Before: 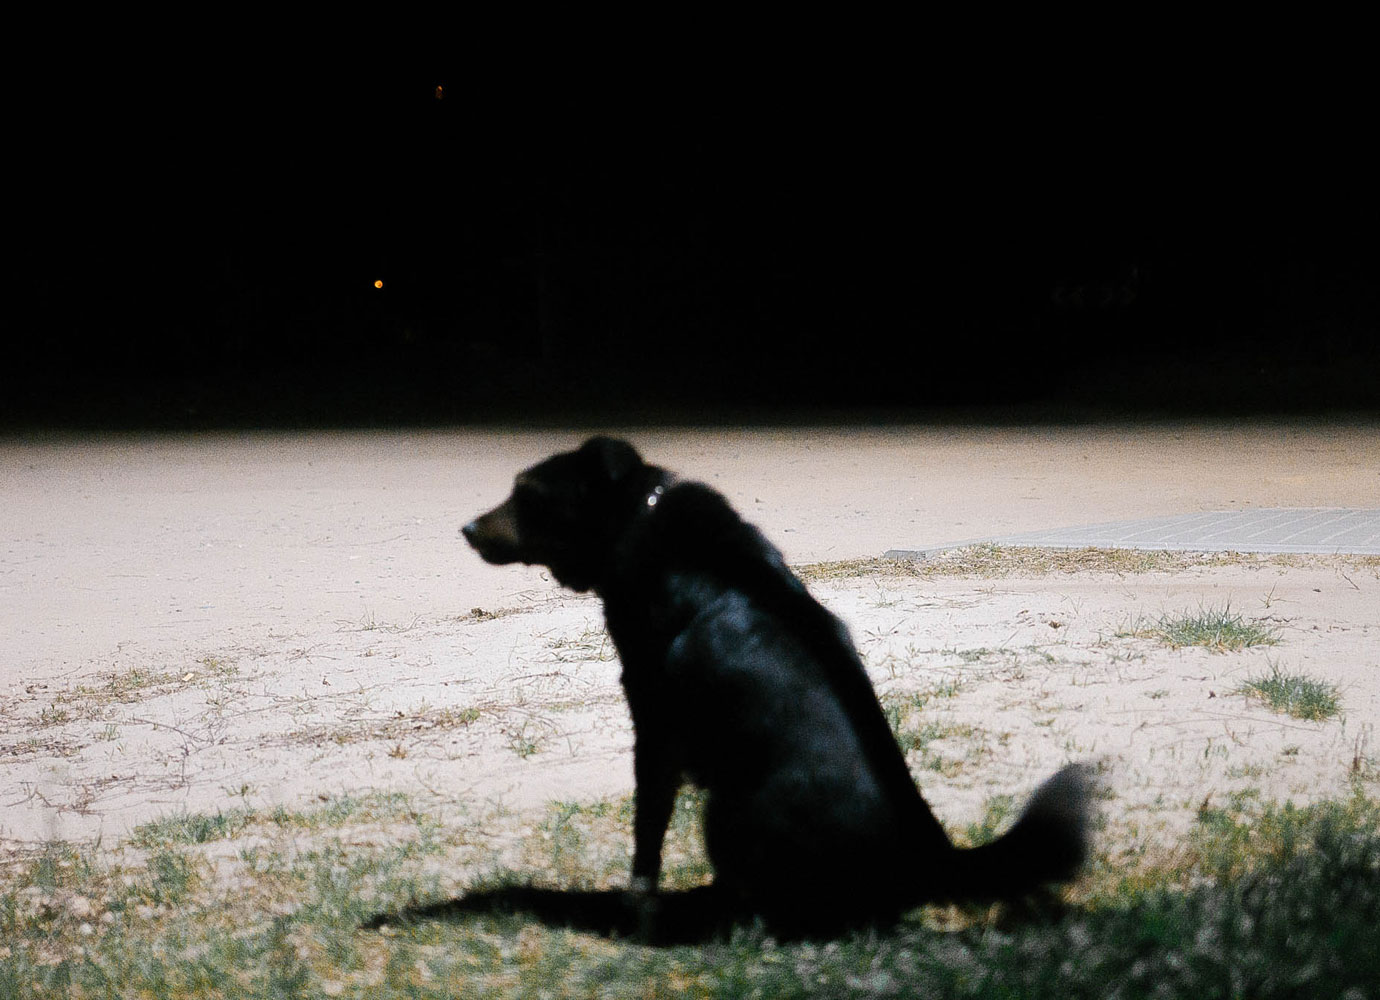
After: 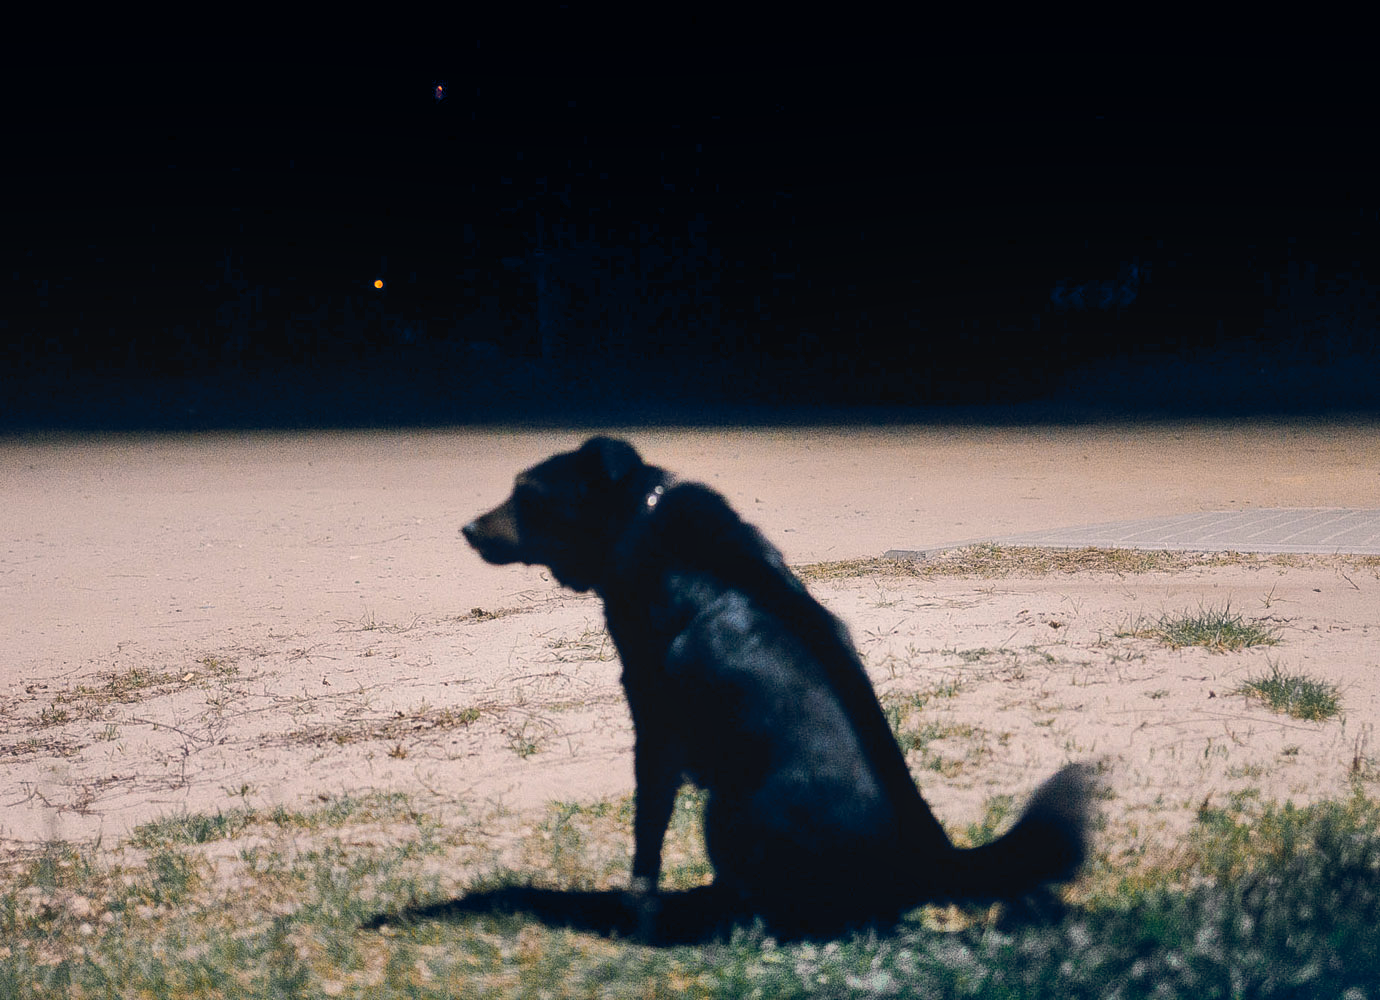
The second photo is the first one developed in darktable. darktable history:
shadows and highlights: soften with gaussian
local contrast: detail 110%
color balance rgb: shadows lift › hue 87.51°, highlights gain › chroma 3.21%, highlights gain › hue 55.1°, global offset › chroma 0.15%, global offset › hue 253.66°, linear chroma grading › global chroma 0.5%
